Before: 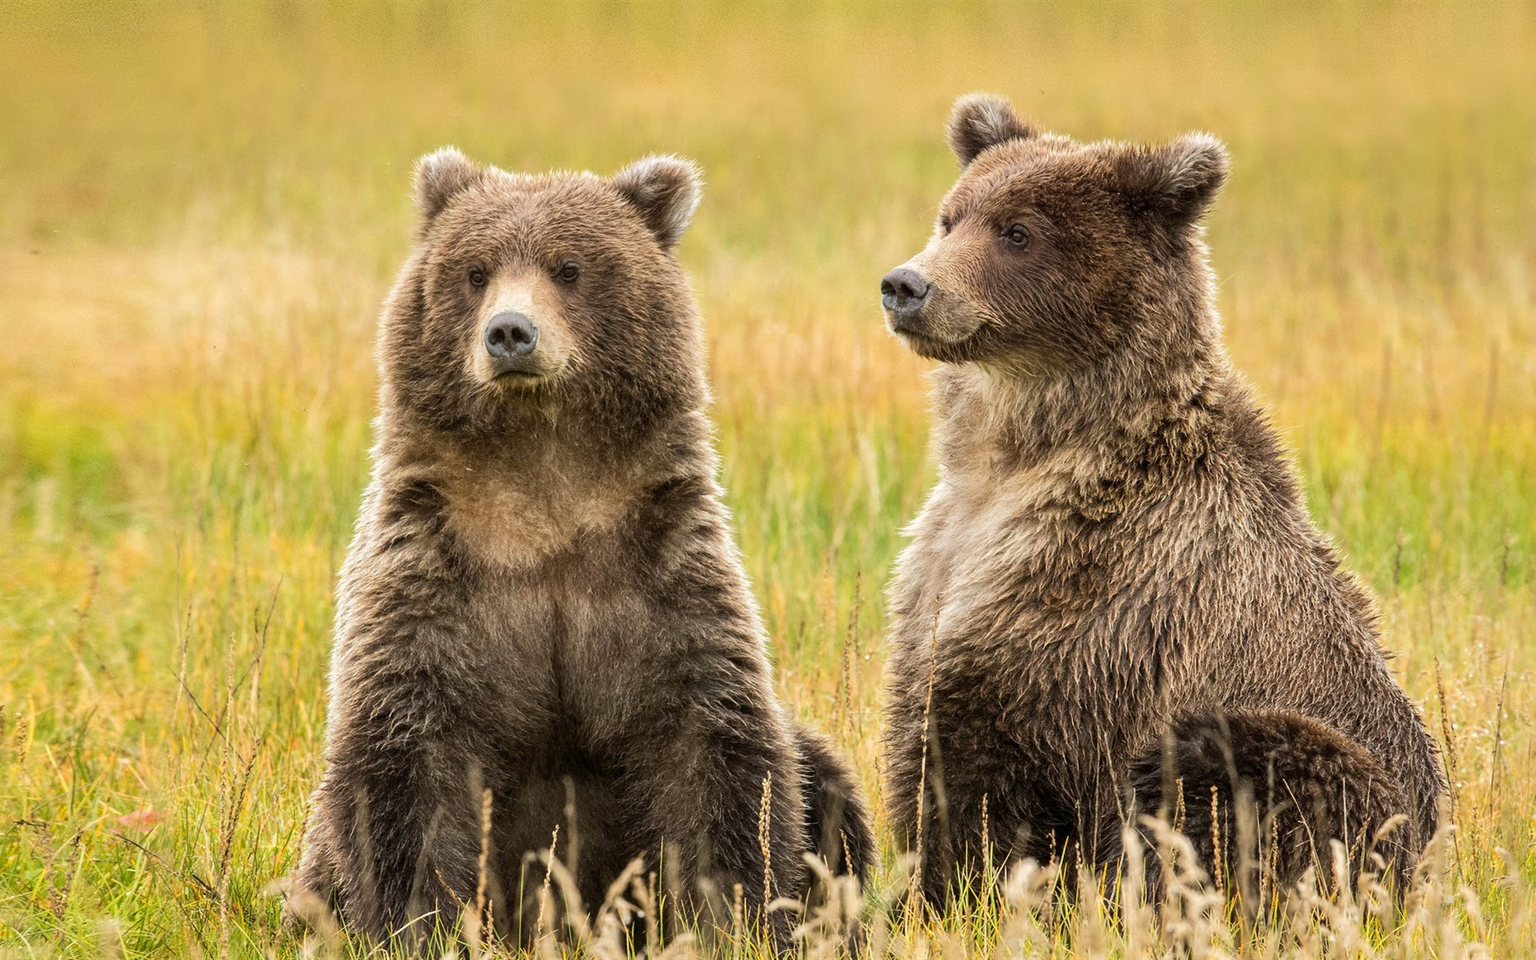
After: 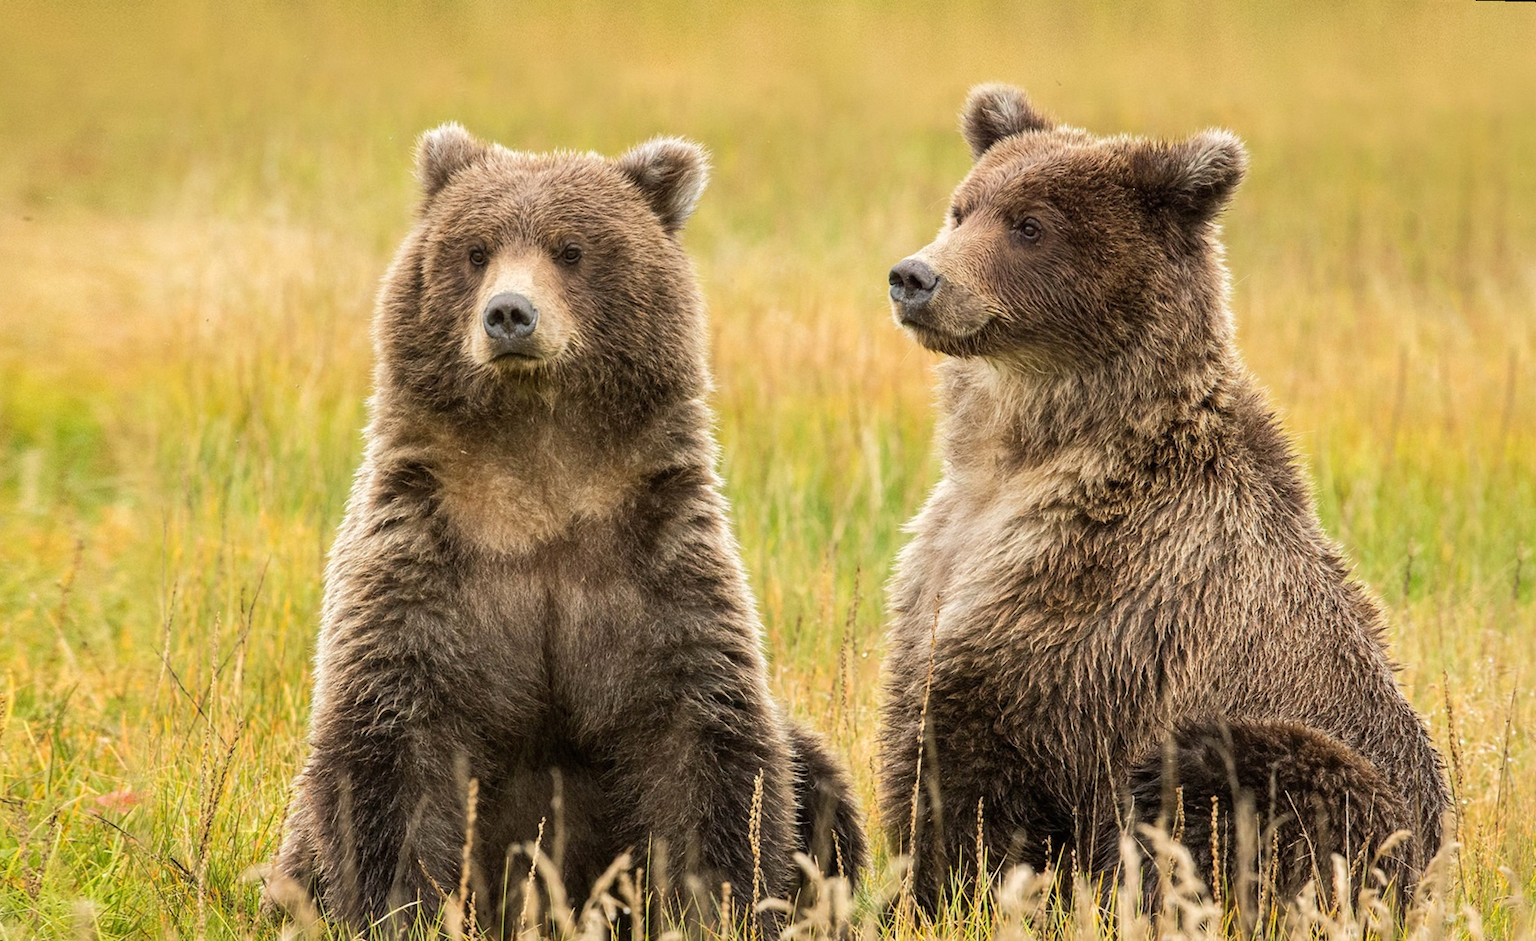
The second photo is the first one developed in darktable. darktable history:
rotate and perspective: rotation 1.57°, crop left 0.018, crop right 0.982, crop top 0.039, crop bottom 0.961
white balance: red 1.009, blue 0.985
